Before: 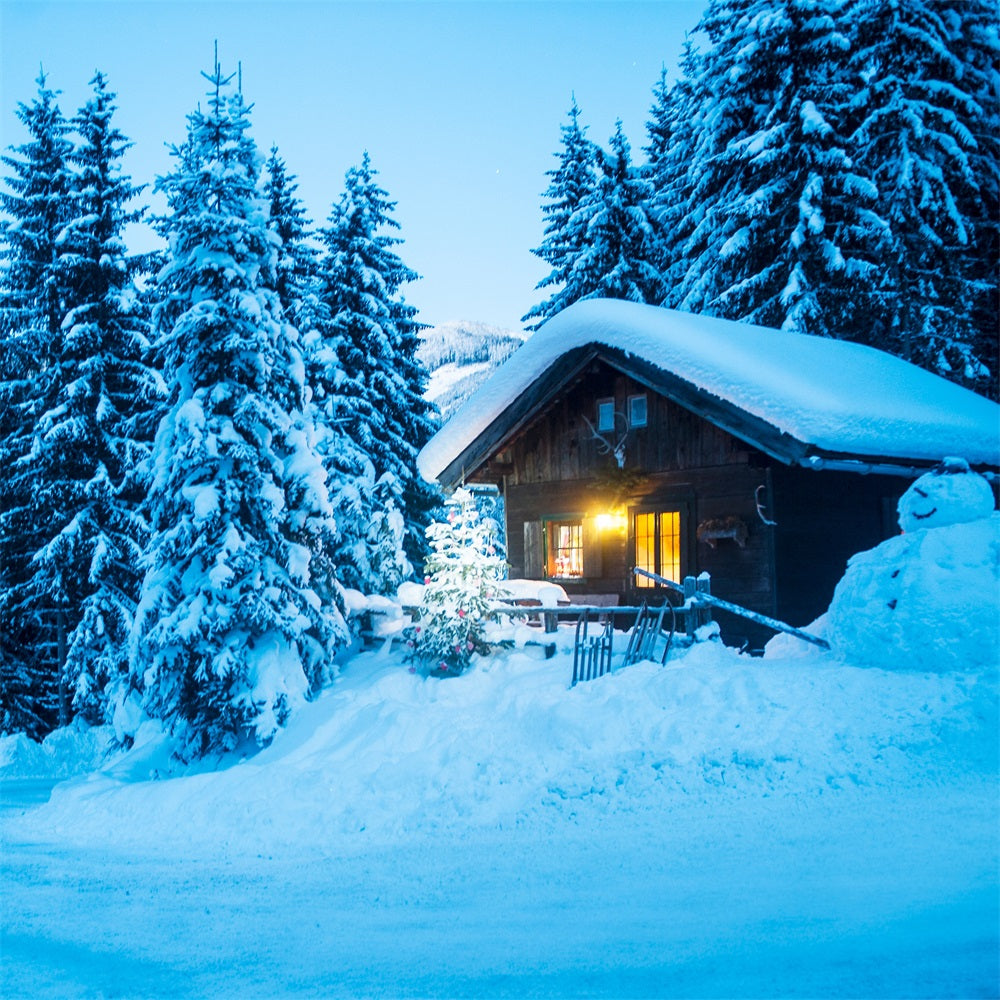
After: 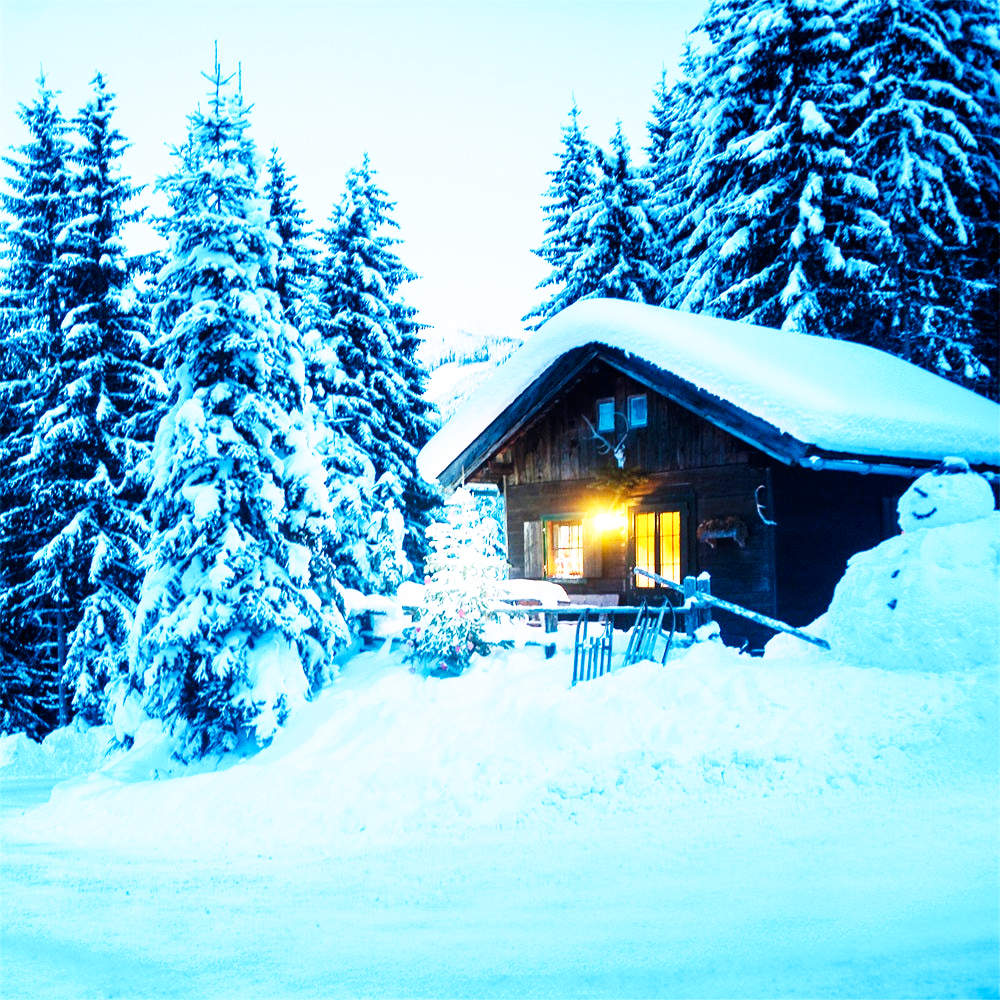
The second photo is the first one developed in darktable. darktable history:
base curve: curves: ch0 [(0, 0) (0.007, 0.004) (0.027, 0.03) (0.046, 0.07) (0.207, 0.54) (0.442, 0.872) (0.673, 0.972) (1, 1)], preserve colors none
white balance: red 1, blue 1
